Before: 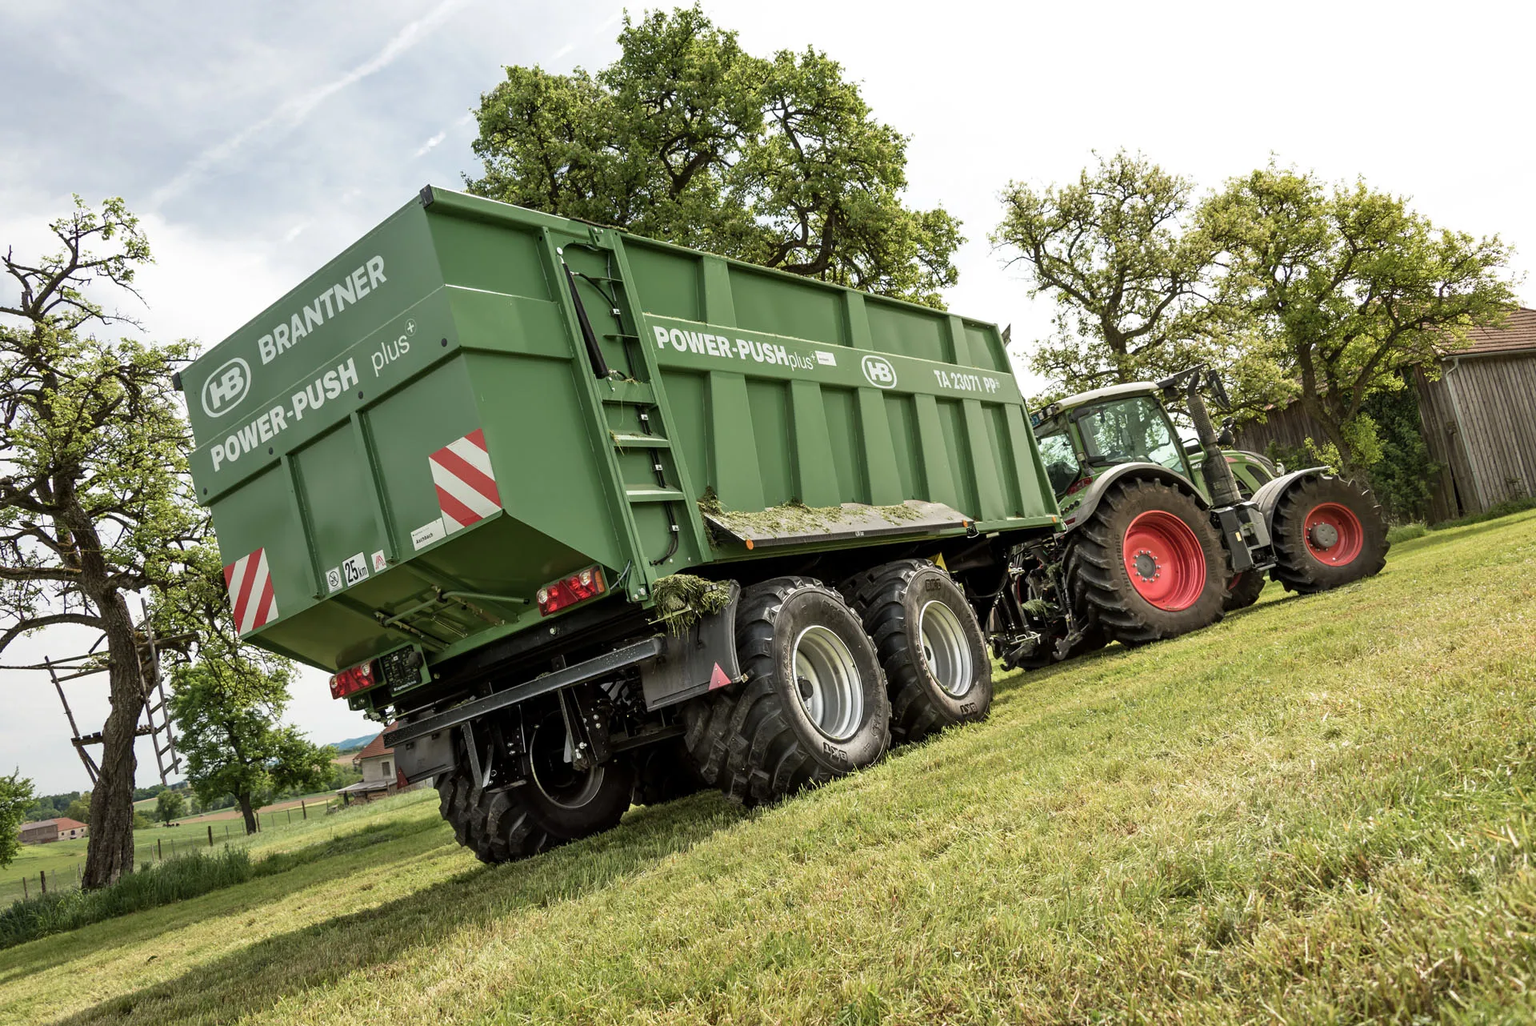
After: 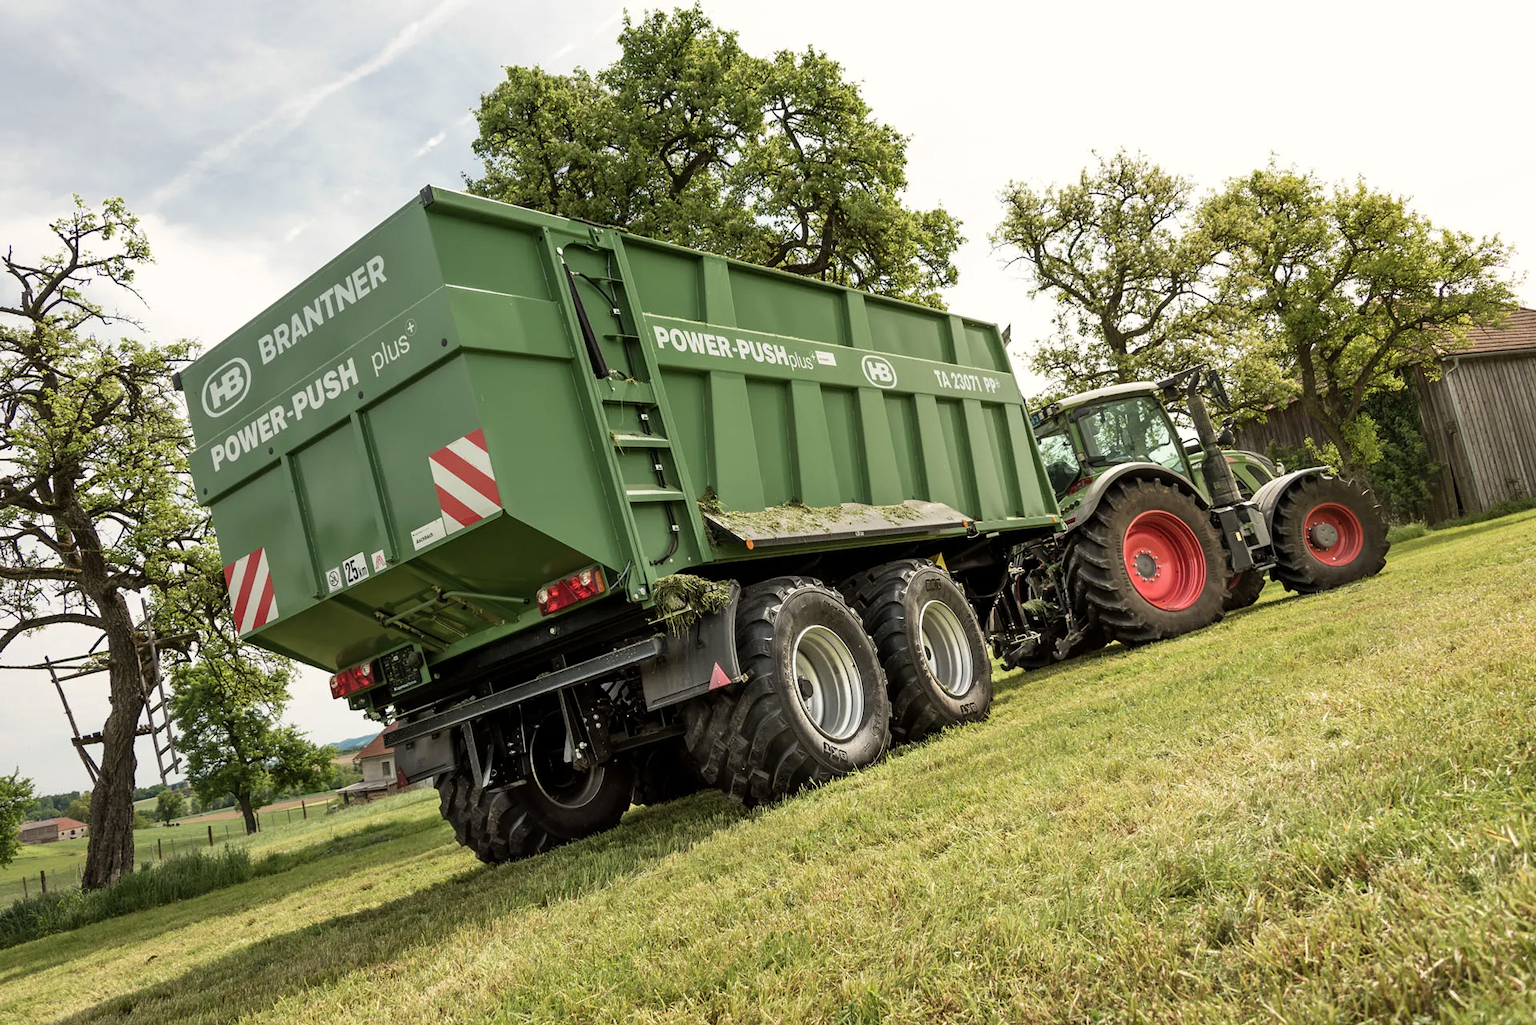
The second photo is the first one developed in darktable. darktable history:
color calibration: x 0.34, y 0.355, temperature 5211.72 K
